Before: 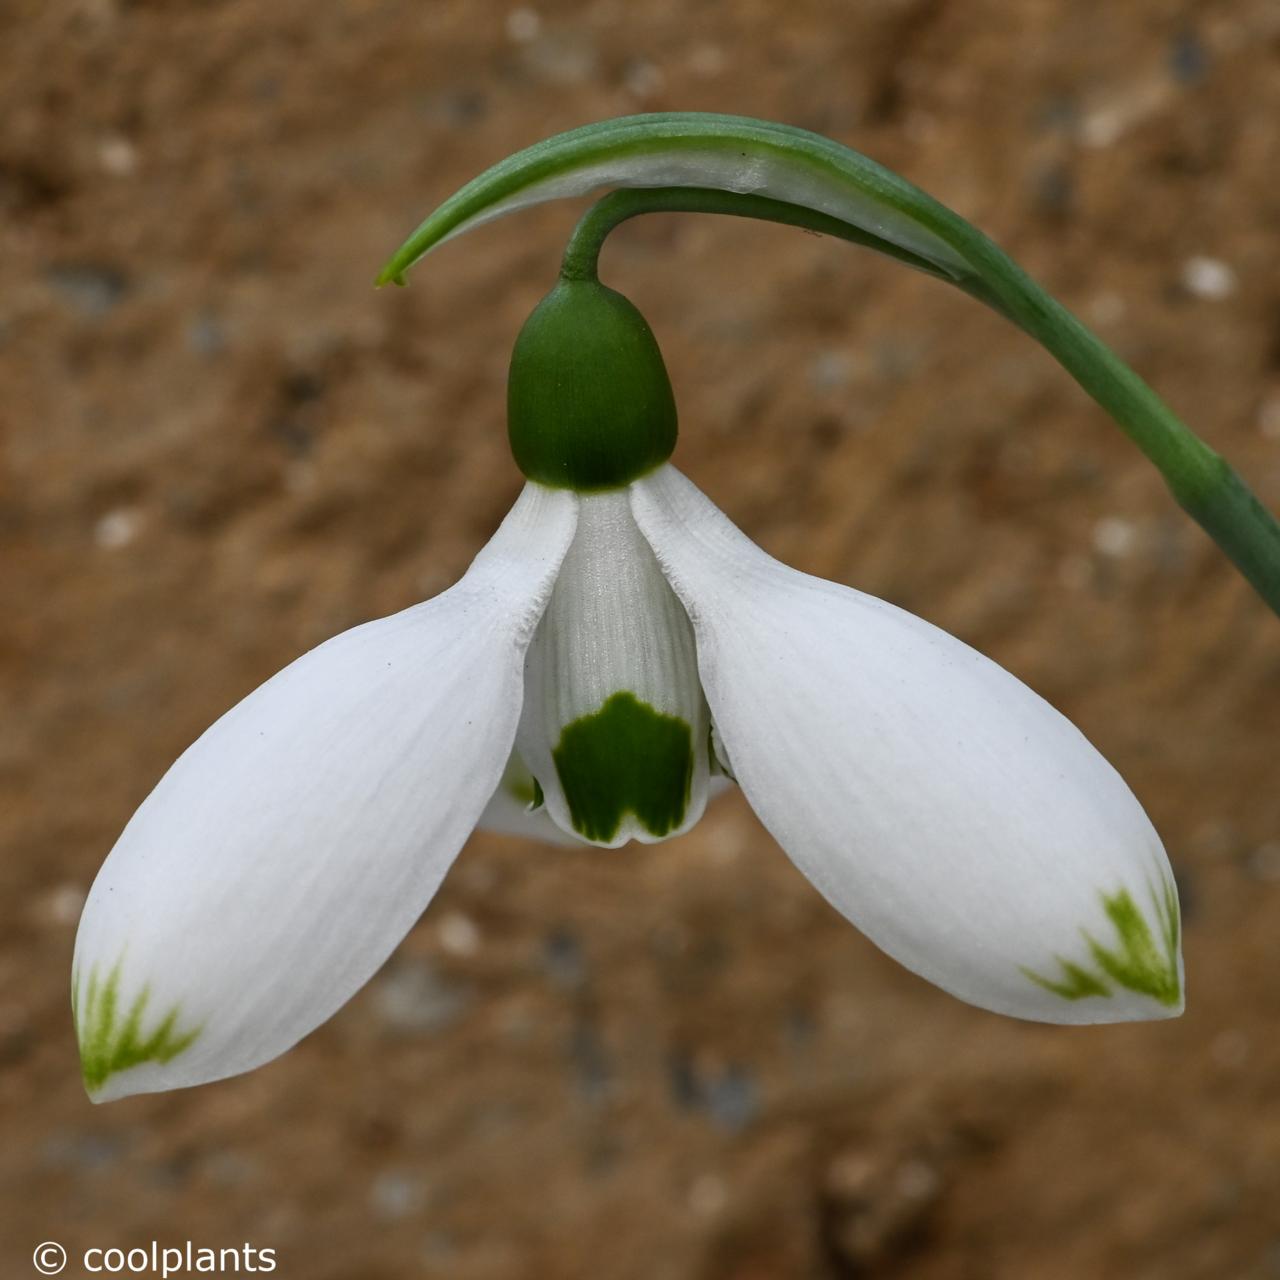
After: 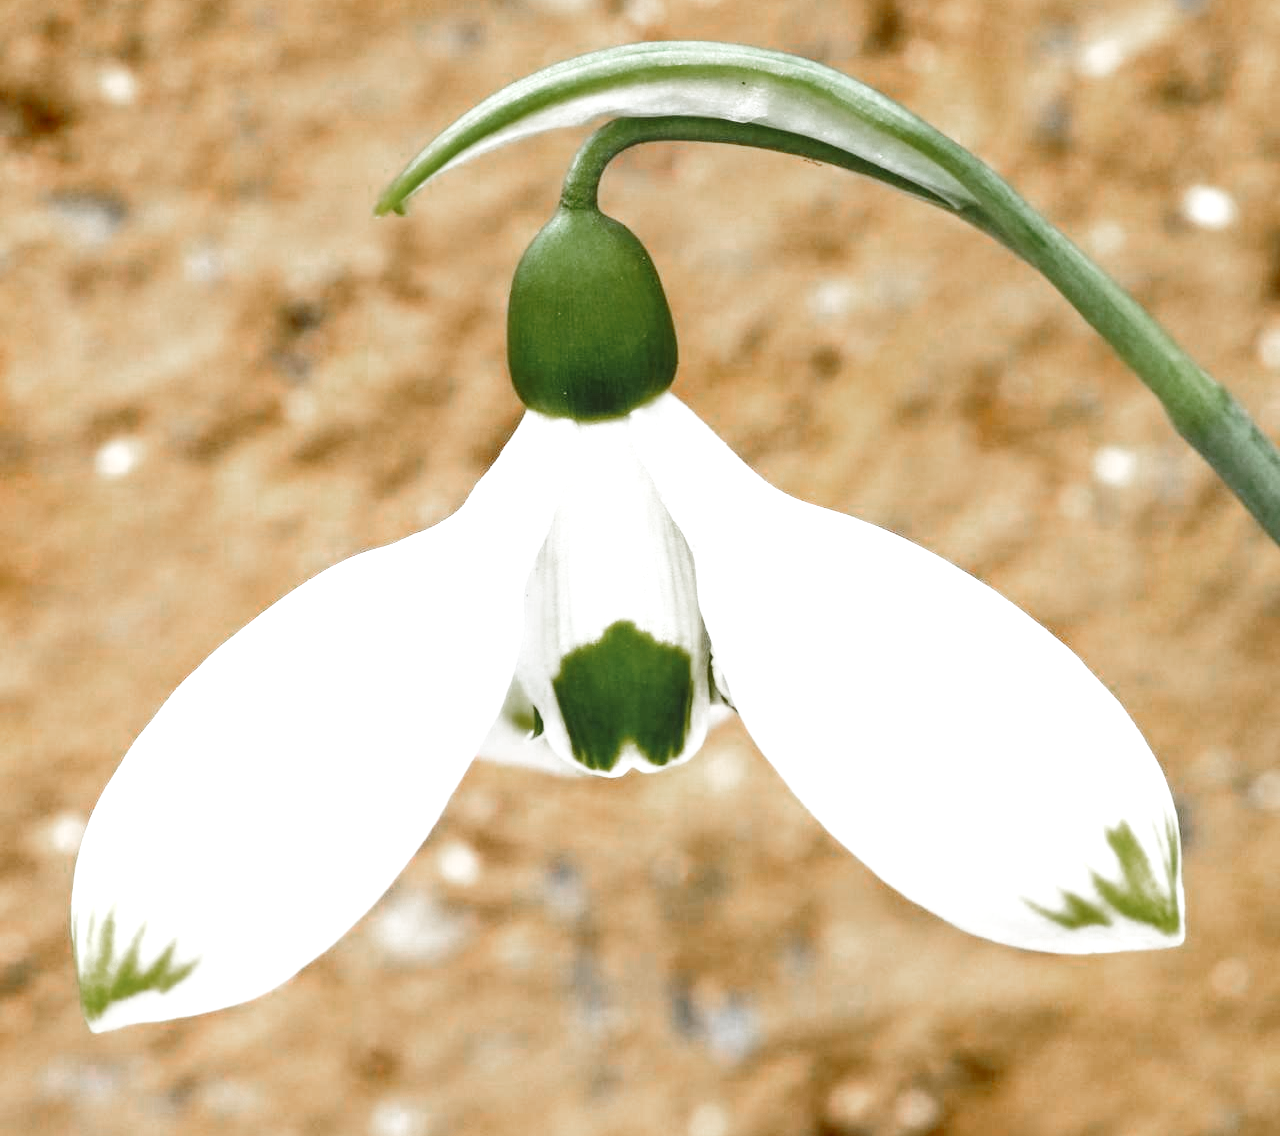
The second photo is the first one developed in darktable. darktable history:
local contrast: on, module defaults
color zones: curves: ch0 [(0, 0.48) (0.209, 0.398) (0.305, 0.332) (0.429, 0.493) (0.571, 0.5) (0.714, 0.5) (0.857, 0.5) (1, 0.48)]; ch1 [(0, 0.736) (0.143, 0.625) (0.225, 0.371) (0.429, 0.256) (0.571, 0.241) (0.714, 0.213) (0.857, 0.48) (1, 0.736)]; ch2 [(0, 0.448) (0.143, 0.498) (0.286, 0.5) (0.429, 0.5) (0.571, 0.5) (0.714, 0.5) (0.857, 0.5) (1, 0.448)]
exposure: black level correction 0, exposure 1.751 EV, compensate highlight preservation false
shadows and highlights: shadows 1.78, highlights 38
crop and rotate: top 5.554%, bottom 5.661%
base curve: curves: ch0 [(0, 0) (0.028, 0.03) (0.121, 0.232) (0.46, 0.748) (0.859, 0.968) (1, 1)], preserve colors none
